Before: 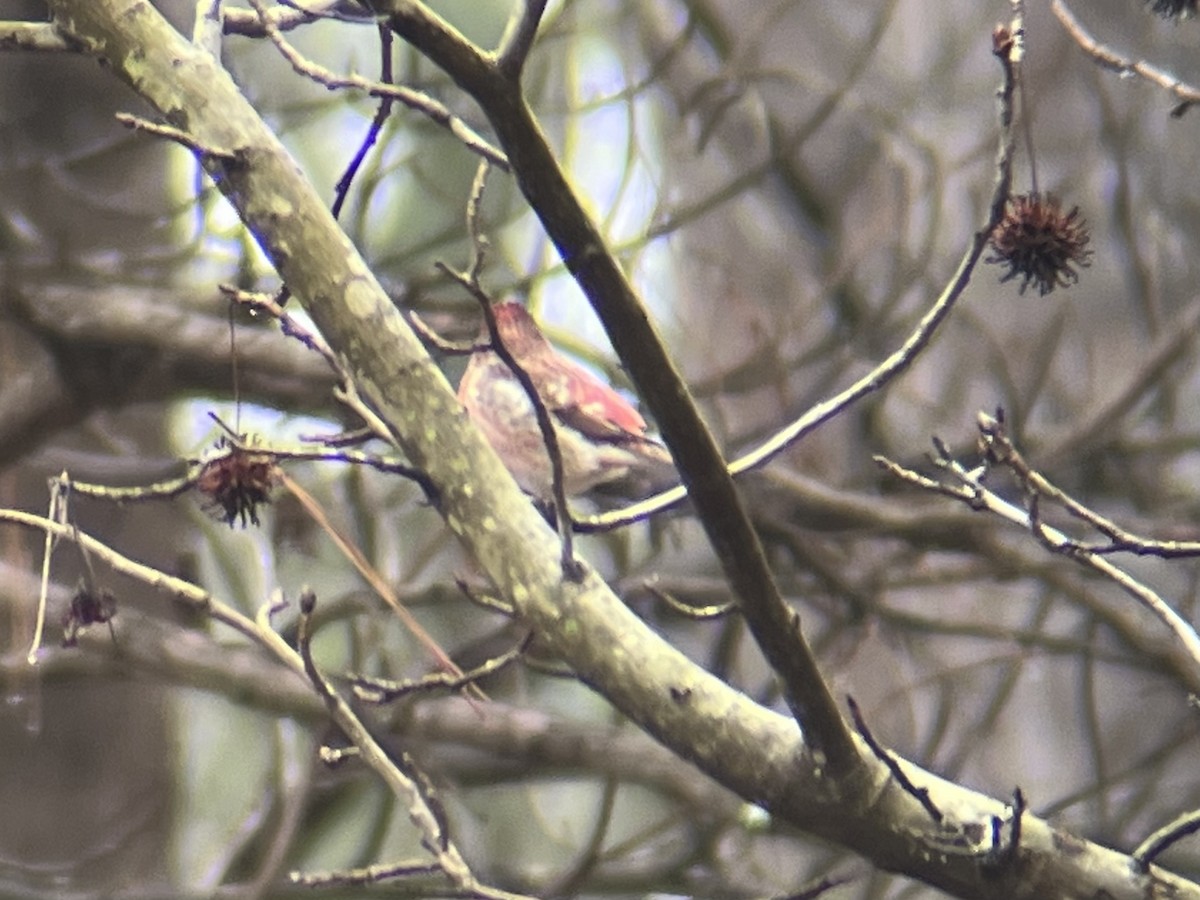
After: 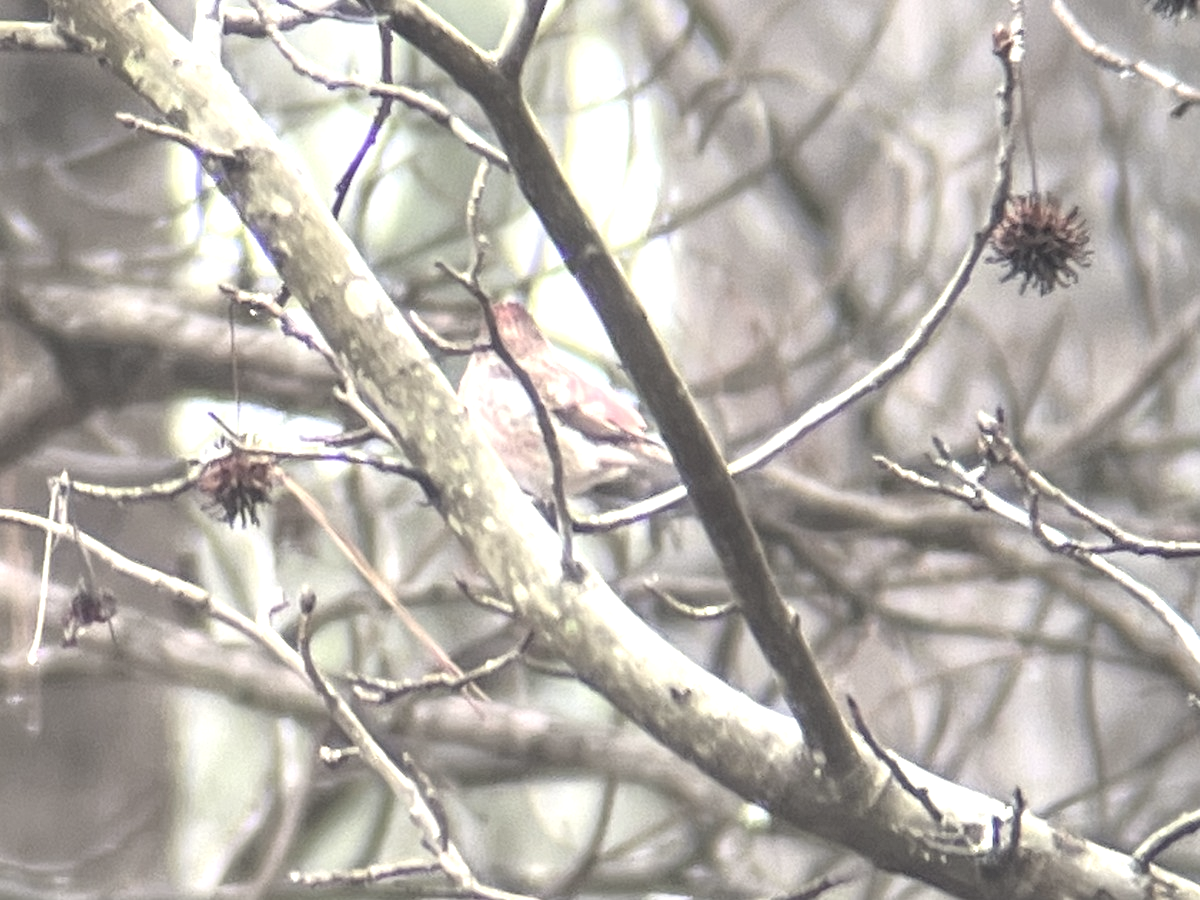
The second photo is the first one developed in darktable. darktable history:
contrast brightness saturation: brightness 0.18, saturation -0.5
exposure: black level correction -0.002, exposure 0.708 EV, compensate exposure bias true, compensate highlight preservation false
local contrast: on, module defaults
shadows and highlights: radius 334.93, shadows 63.48, highlights 6.06, compress 87.7%, highlights color adjustment 39.73%, soften with gaussian
